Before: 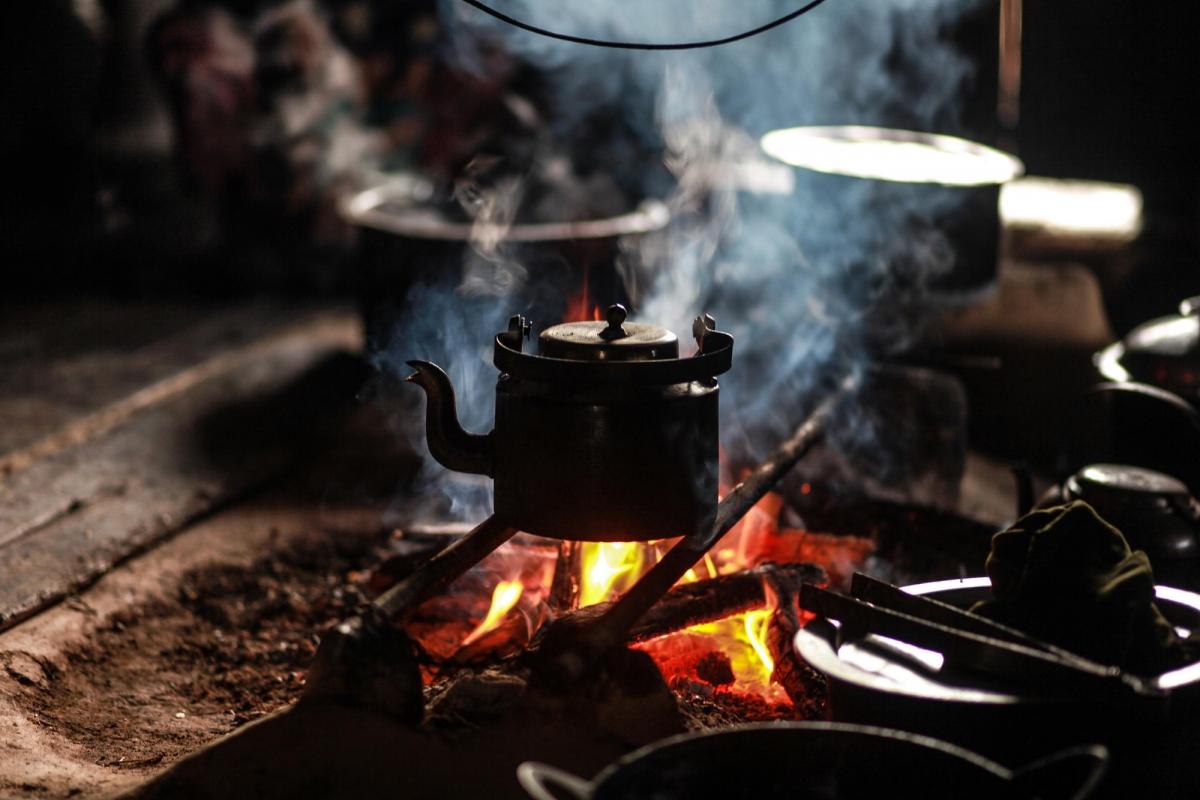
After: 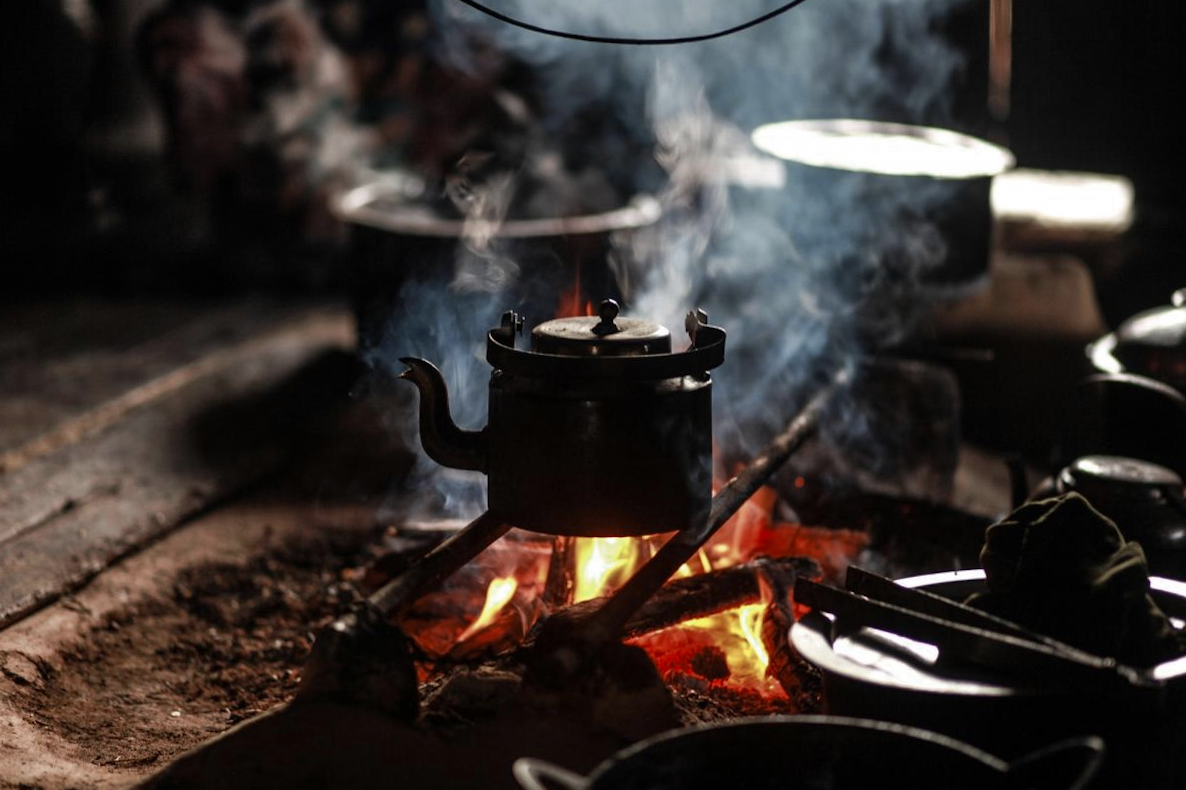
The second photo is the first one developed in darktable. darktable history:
color zones: curves: ch0 [(0, 0.5) (0.125, 0.4) (0.25, 0.5) (0.375, 0.4) (0.5, 0.4) (0.625, 0.35) (0.75, 0.35) (0.875, 0.5)]; ch1 [(0, 0.35) (0.125, 0.45) (0.25, 0.35) (0.375, 0.35) (0.5, 0.35) (0.625, 0.35) (0.75, 0.45) (0.875, 0.35)]; ch2 [(0, 0.6) (0.125, 0.5) (0.25, 0.5) (0.375, 0.6) (0.5, 0.6) (0.625, 0.5) (0.75, 0.5) (0.875, 0.5)]
rotate and perspective: rotation -0.45°, automatic cropping original format, crop left 0.008, crop right 0.992, crop top 0.012, crop bottom 0.988
